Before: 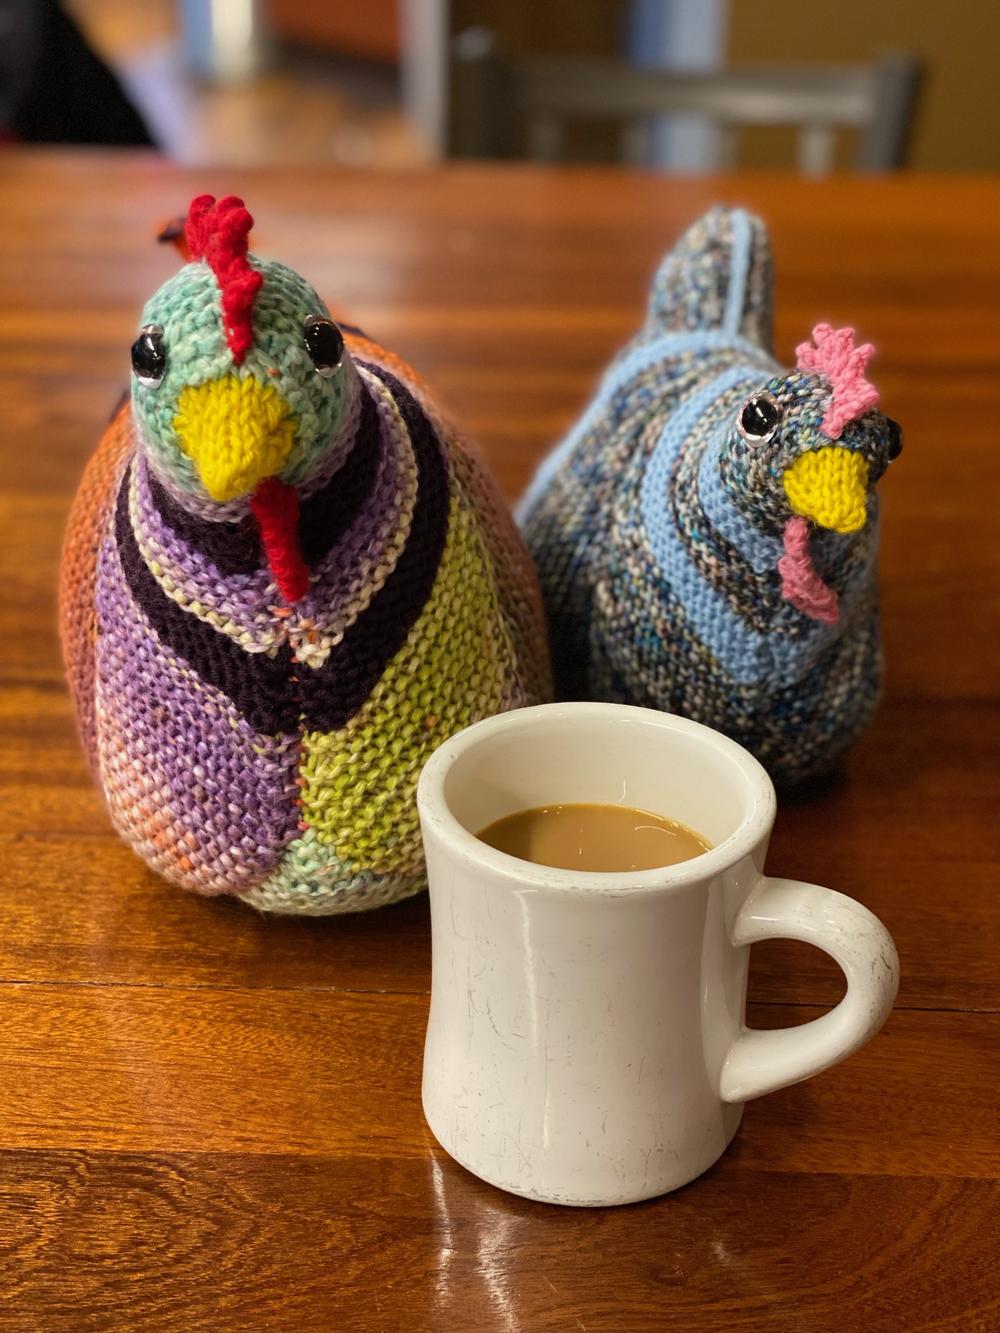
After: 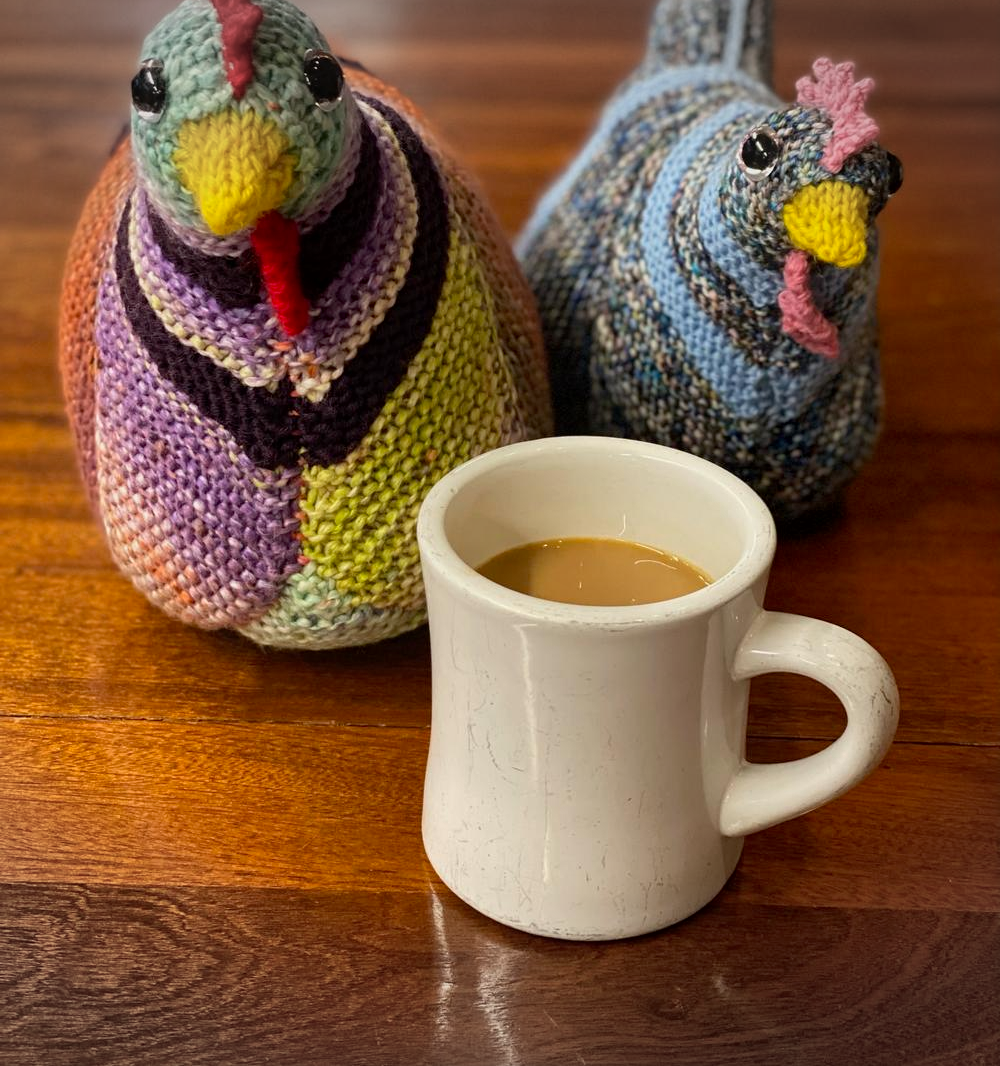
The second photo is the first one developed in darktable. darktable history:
contrast equalizer: y [[0.439, 0.44, 0.442, 0.457, 0.493, 0.498], [0.5 ×6], [0.5 ×6], [0 ×6], [0 ×6]], mix 0.59
vignetting: fall-off start 100%, brightness -0.282, width/height ratio 1.31
local contrast: mode bilateral grid, contrast 28, coarseness 16, detail 115%, midtone range 0.2
crop and rotate: top 19.998%
